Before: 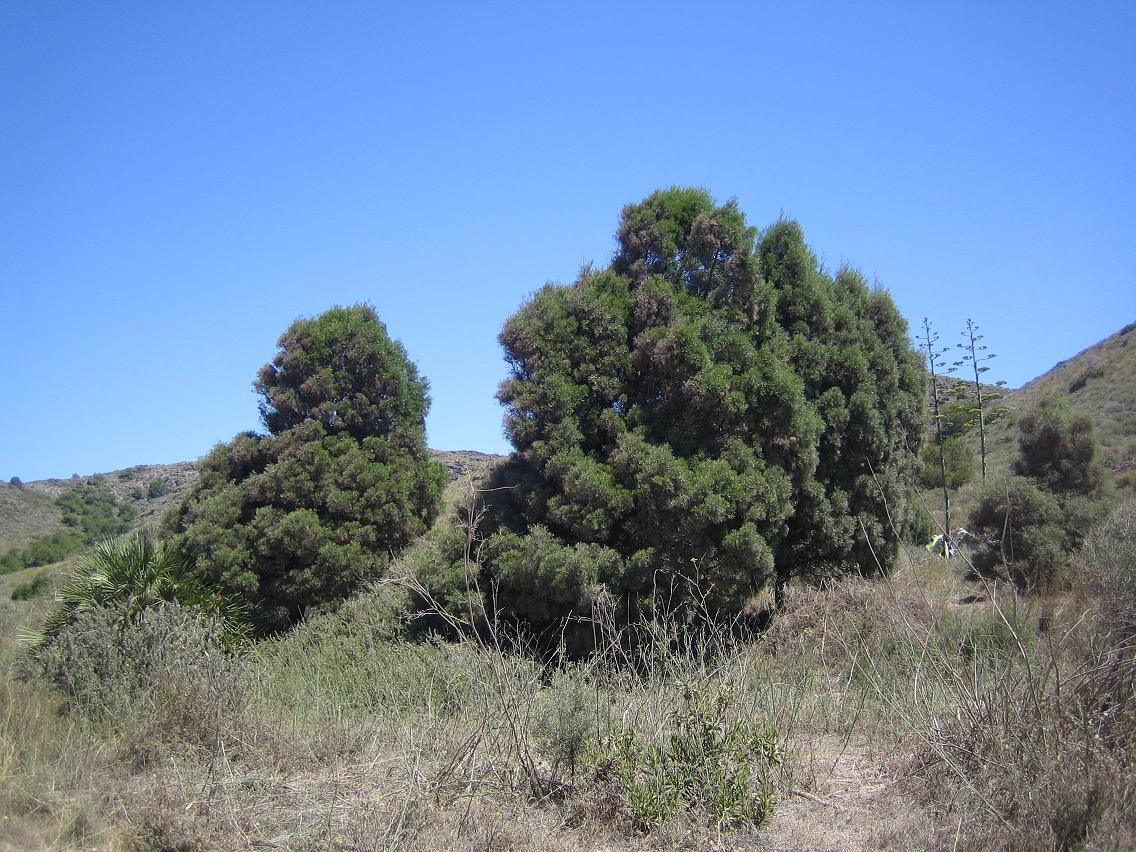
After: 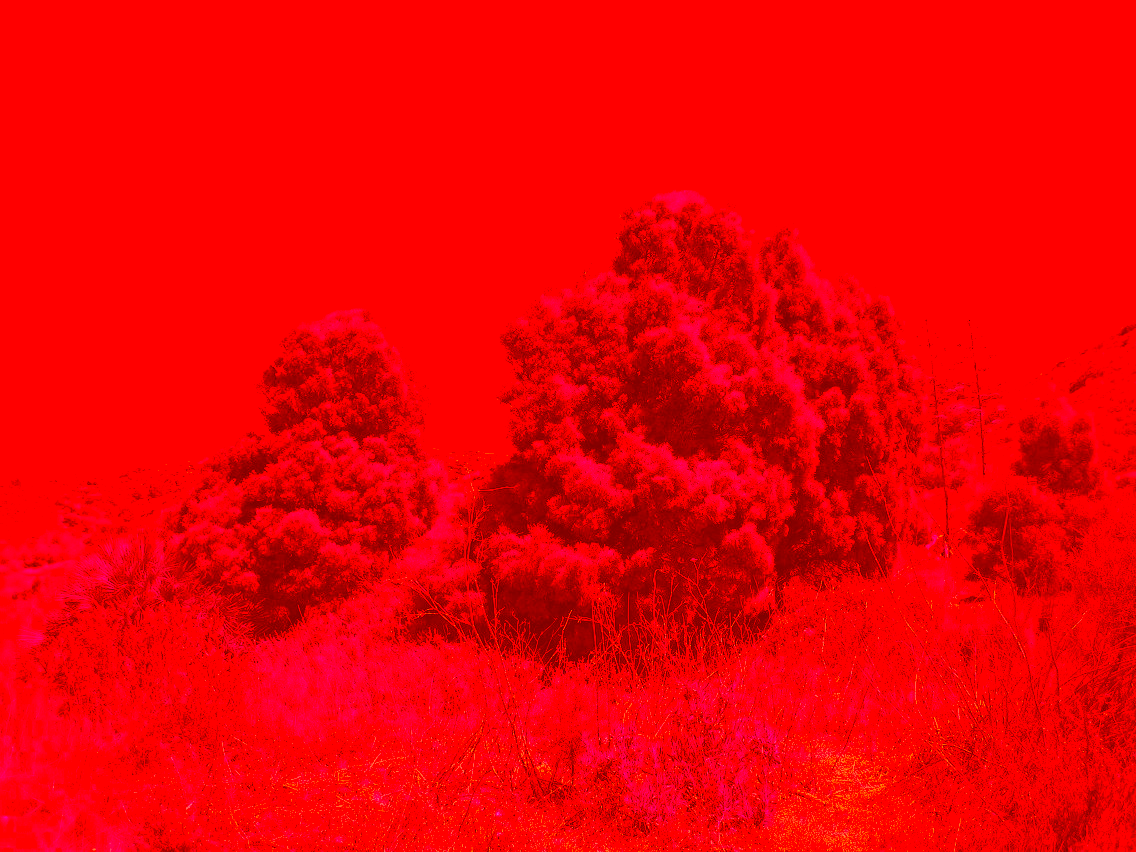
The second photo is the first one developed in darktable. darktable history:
tone equalizer: on, module defaults
color correction: highlights a* -39.1, highlights b* -39.35, shadows a* -39.85, shadows b* -39.54, saturation -2.95
haze removal: adaptive false
